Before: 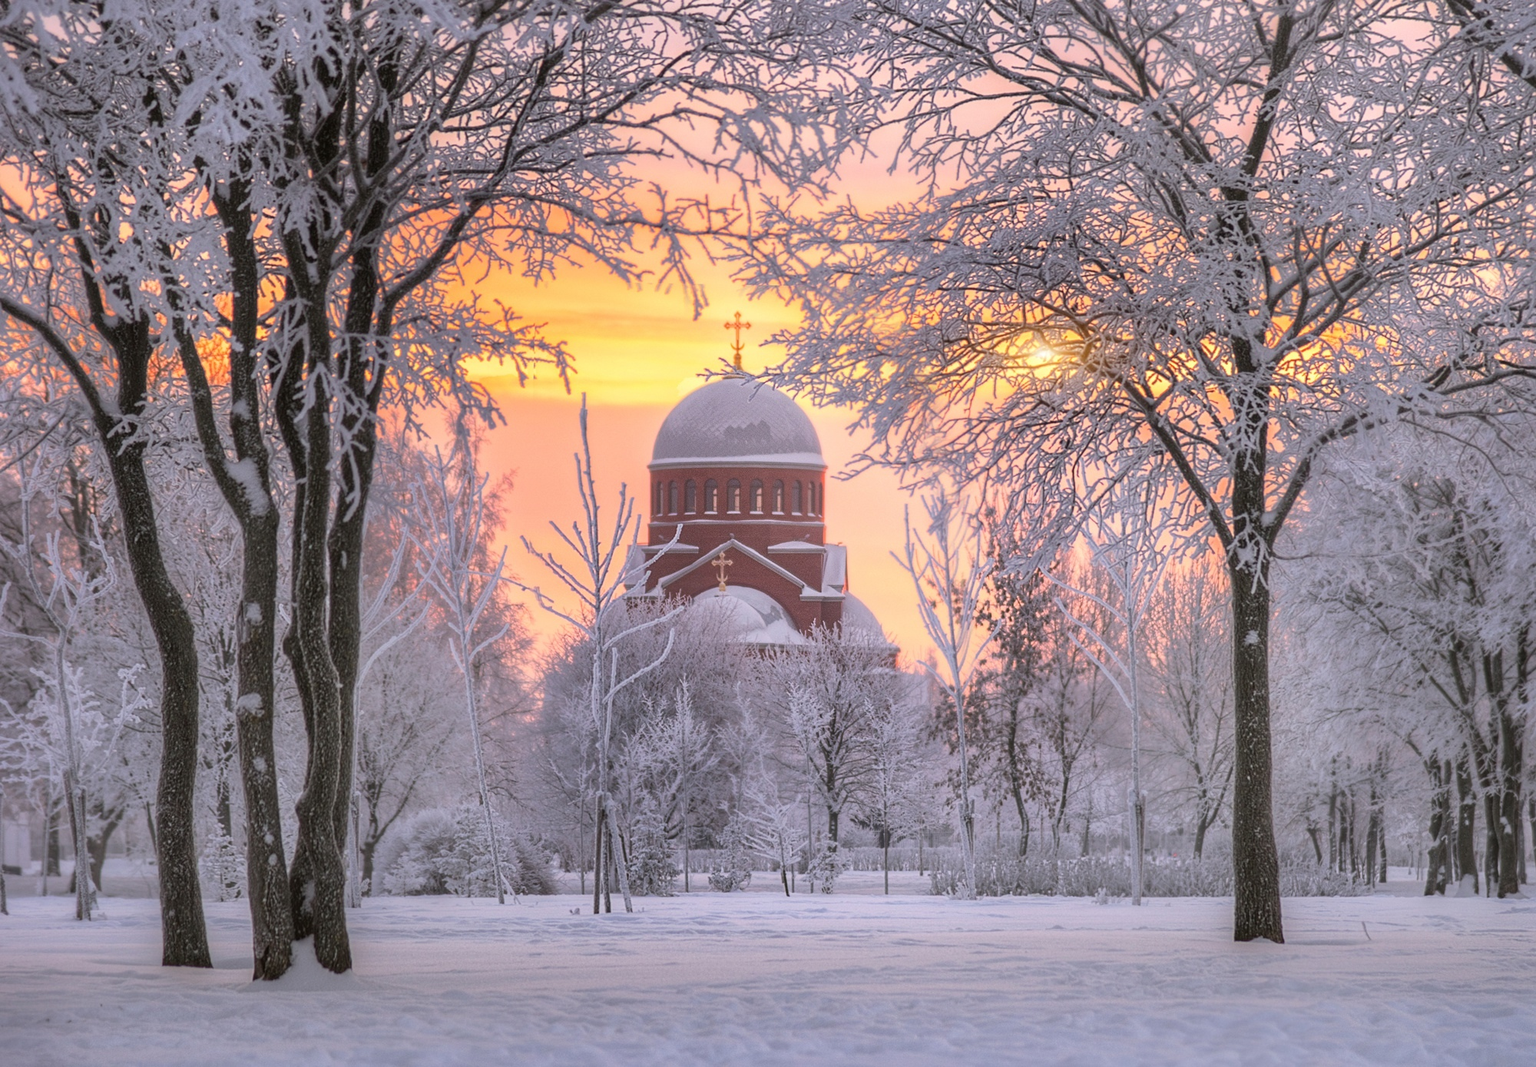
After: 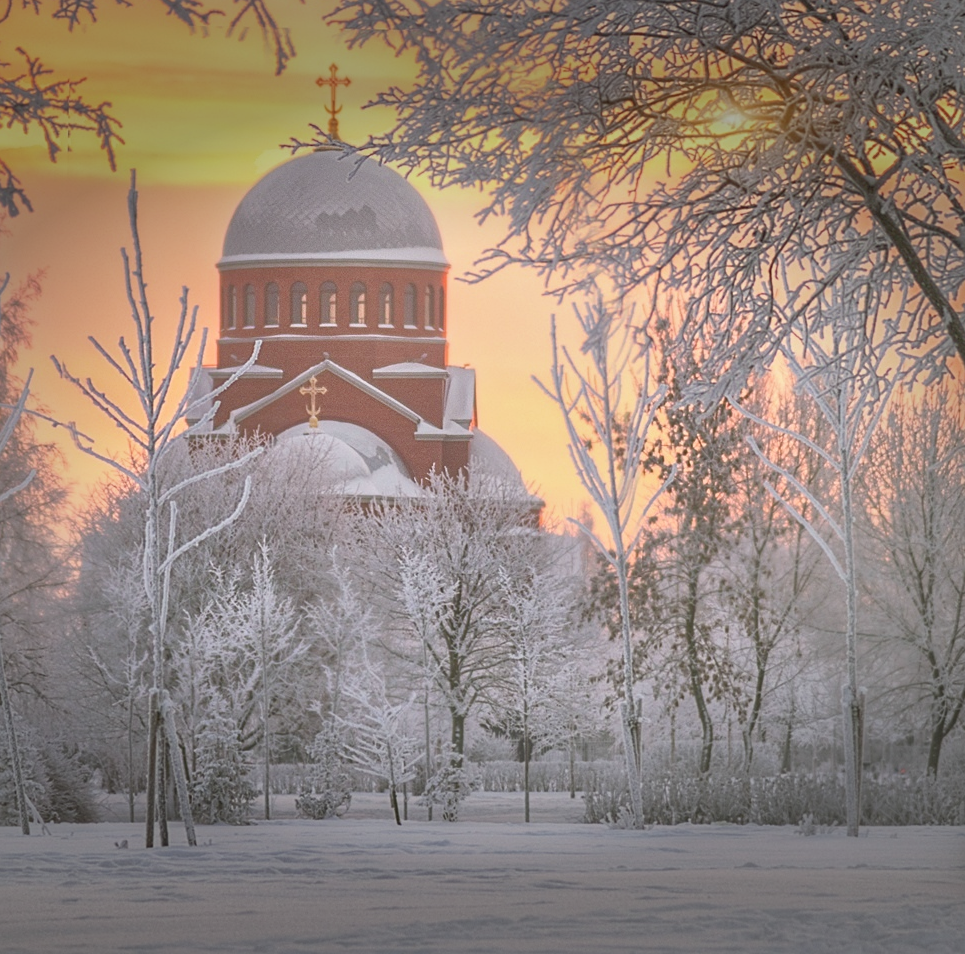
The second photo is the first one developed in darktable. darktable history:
crop: left 31.379%, top 24.658%, right 20.326%, bottom 6.628%
sharpen: amount 0.2
vignetting: fall-off start 70.97%, brightness -0.584, saturation -0.118, width/height ratio 1.333
tone equalizer: -7 EV 0.15 EV, -6 EV 0.6 EV, -5 EV 1.15 EV, -4 EV 1.33 EV, -3 EV 1.15 EV, -2 EV 0.6 EV, -1 EV 0.15 EV, mask exposure compensation -0.5 EV
color correction: highlights a* -2.68, highlights b* 2.57
color balance: mode lift, gamma, gain (sRGB), lift [1.04, 1, 1, 0.97], gamma [1.01, 1, 1, 0.97], gain [0.96, 1, 1, 0.97]
